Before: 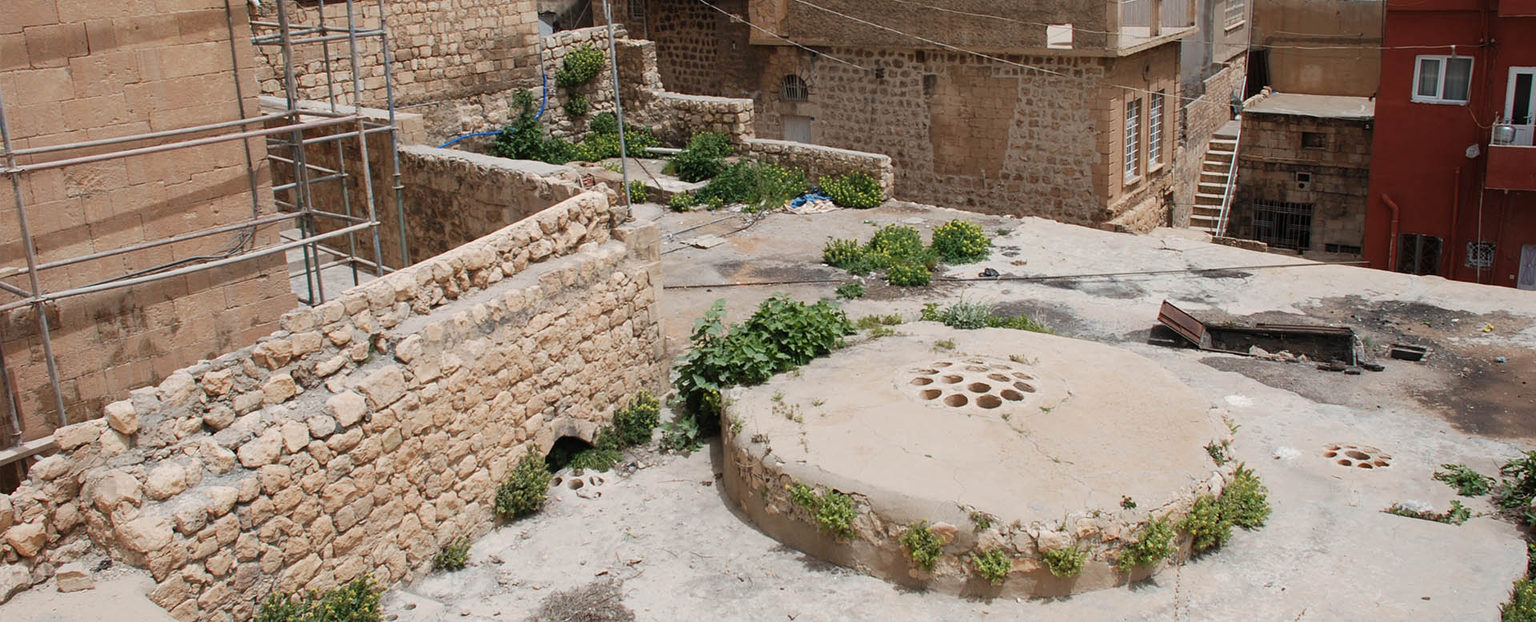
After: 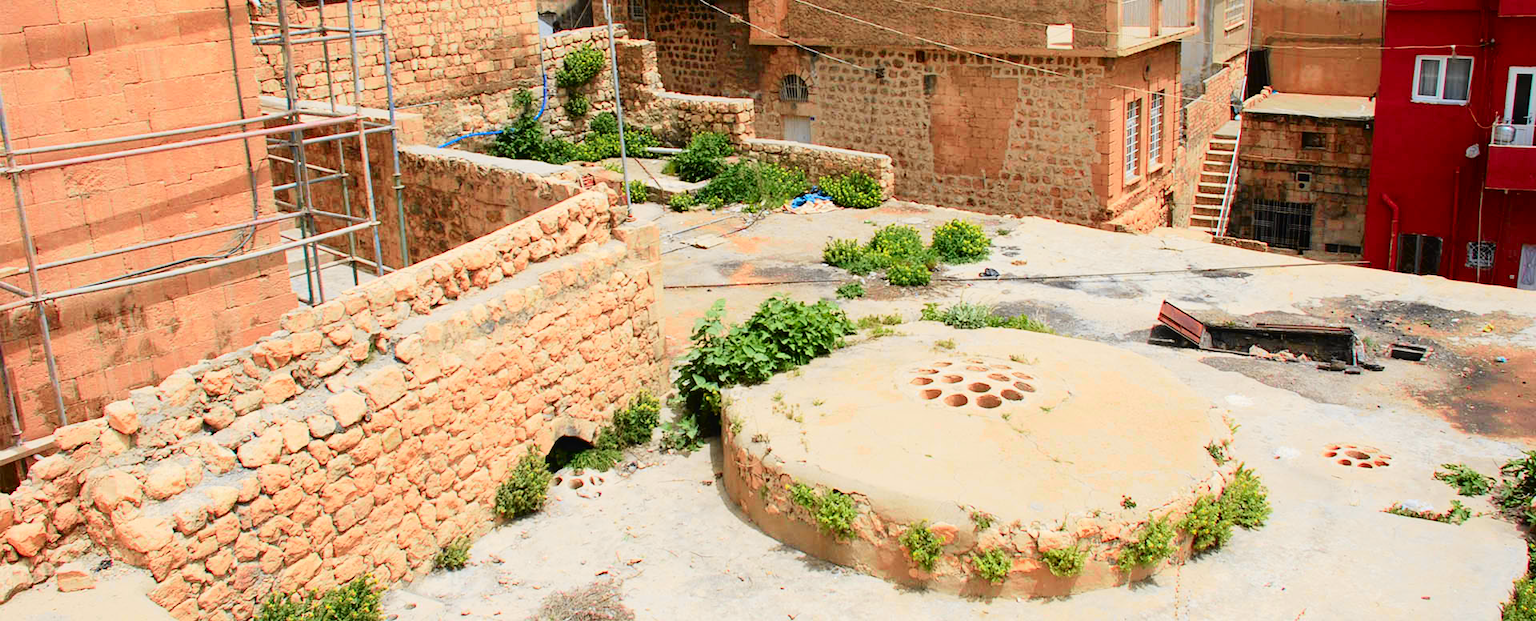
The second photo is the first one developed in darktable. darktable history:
tone curve: curves: ch0 [(0, 0.01) (0.133, 0.057) (0.338, 0.327) (0.494, 0.55) (0.726, 0.807) (1, 1)]; ch1 [(0, 0) (0.346, 0.324) (0.45, 0.431) (0.5, 0.5) (0.522, 0.517) (0.543, 0.578) (1, 1)]; ch2 [(0, 0) (0.44, 0.424) (0.501, 0.499) (0.564, 0.611) (0.622, 0.667) (0.707, 0.746) (1, 1)], color space Lab, independent channels, preserve colors none
contrast brightness saturation: contrast 0.07, brightness 0.18, saturation 0.4
